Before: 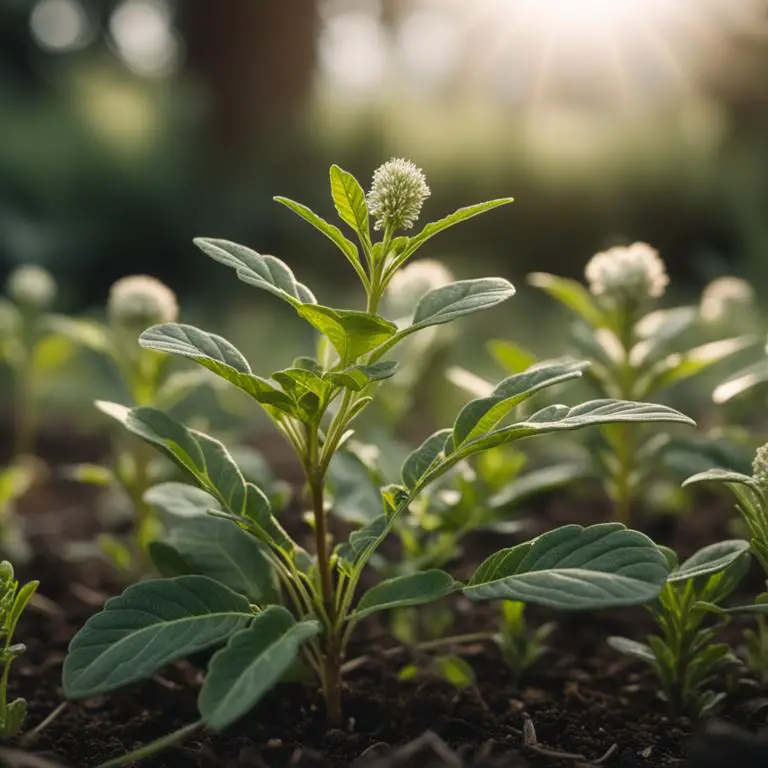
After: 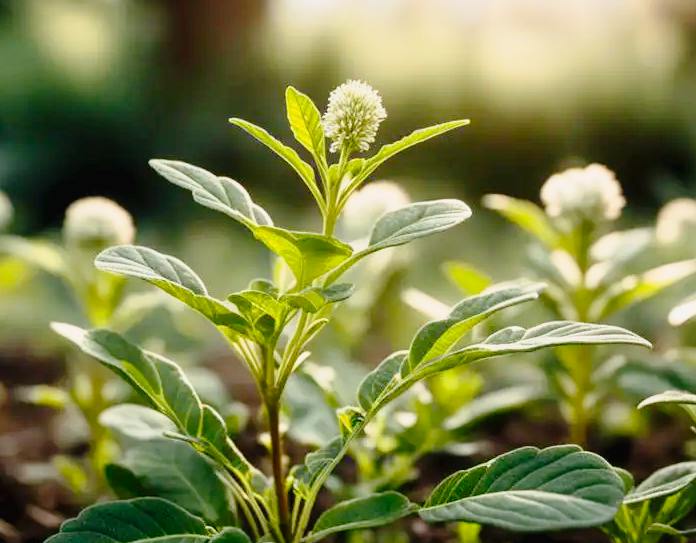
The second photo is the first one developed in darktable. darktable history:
exposure: black level correction 0.009, compensate exposure bias true, compensate highlight preservation false
crop: left 5.75%, top 10.247%, right 3.529%, bottom 18.972%
tone curve: curves: ch0 [(0, 0.015) (0.084, 0.074) (0.162, 0.165) (0.304, 0.382) (0.466, 0.576) (0.654, 0.741) (0.848, 0.906) (0.984, 0.963)]; ch1 [(0, 0) (0.34, 0.235) (0.46, 0.46) (0.515, 0.502) (0.553, 0.567) (0.764, 0.815) (1, 1)]; ch2 [(0, 0) (0.44, 0.458) (0.479, 0.492) (0.524, 0.507) (0.547, 0.579) (0.673, 0.712) (1, 1)], preserve colors none
contrast brightness saturation: contrast 0.204, brightness 0.164, saturation 0.229
